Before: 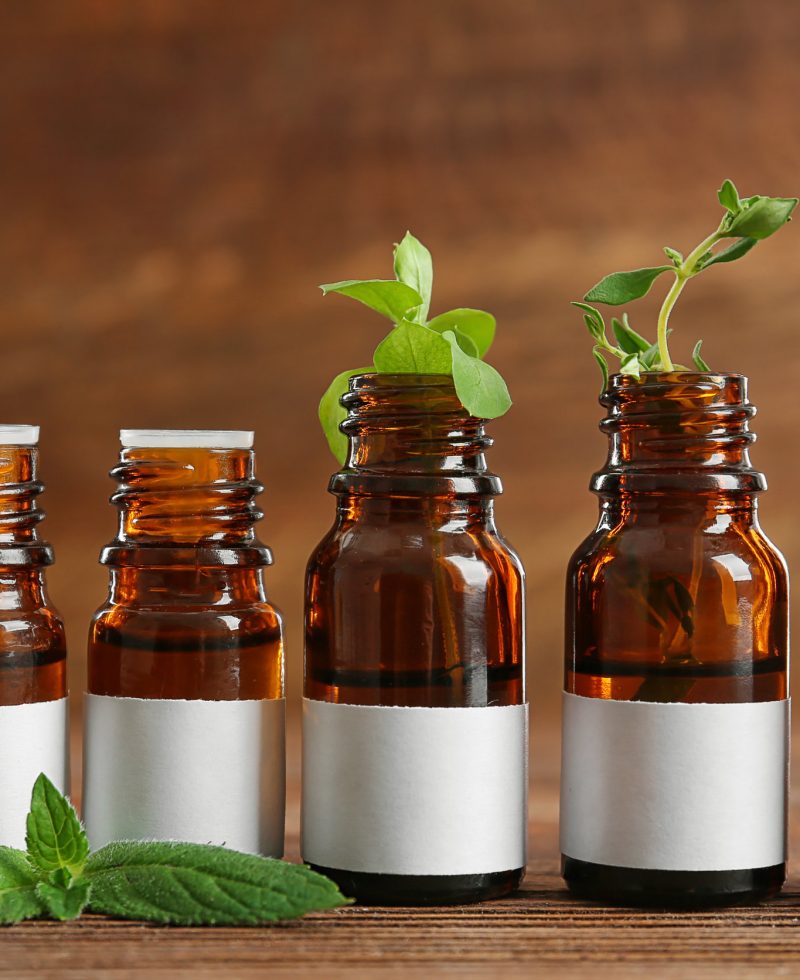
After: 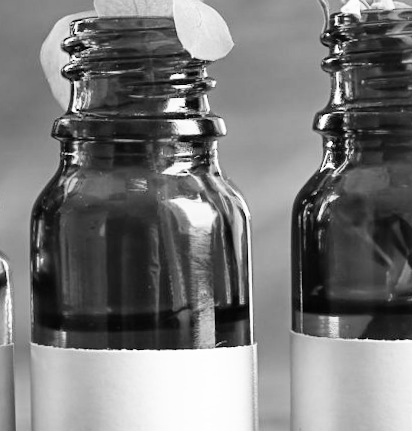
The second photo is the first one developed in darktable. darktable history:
crop: left 35.03%, top 36.625%, right 14.663%, bottom 20.057%
monochrome: a -6.99, b 35.61, size 1.4
base curve: curves: ch0 [(0, 0) (0.008, 0.007) (0.022, 0.029) (0.048, 0.089) (0.092, 0.197) (0.191, 0.399) (0.275, 0.534) (0.357, 0.65) (0.477, 0.78) (0.542, 0.833) (0.799, 0.973) (1, 1)], preserve colors none
shadows and highlights: shadows 32.83, highlights -47.7, soften with gaussian
rotate and perspective: rotation -1.24°, automatic cropping off
color correction: highlights a* -1.43, highlights b* 10.12, shadows a* 0.395, shadows b* 19.35
exposure: exposure 0.29 EV, compensate highlight preservation false
